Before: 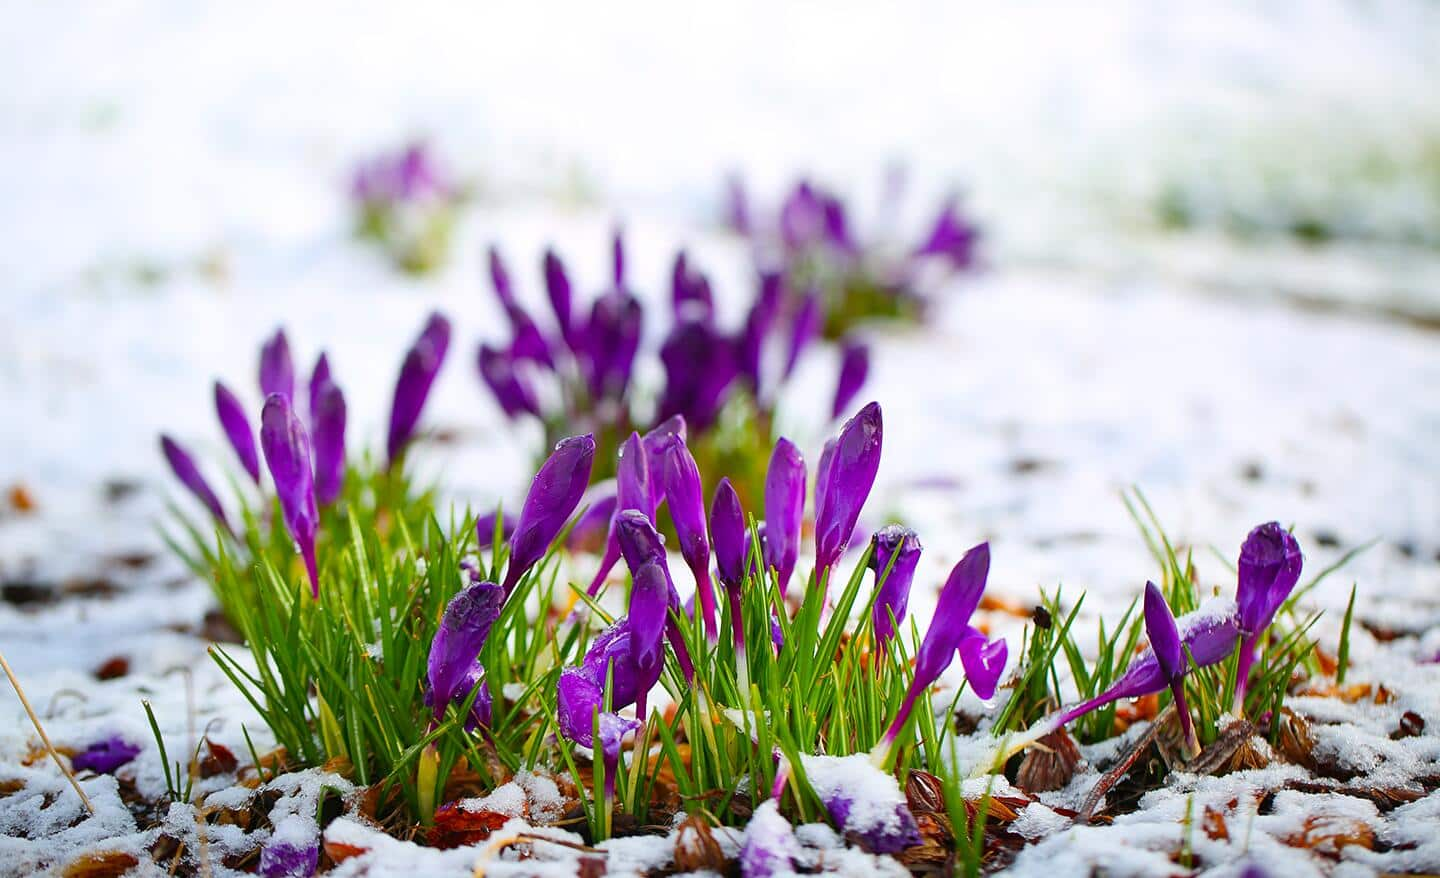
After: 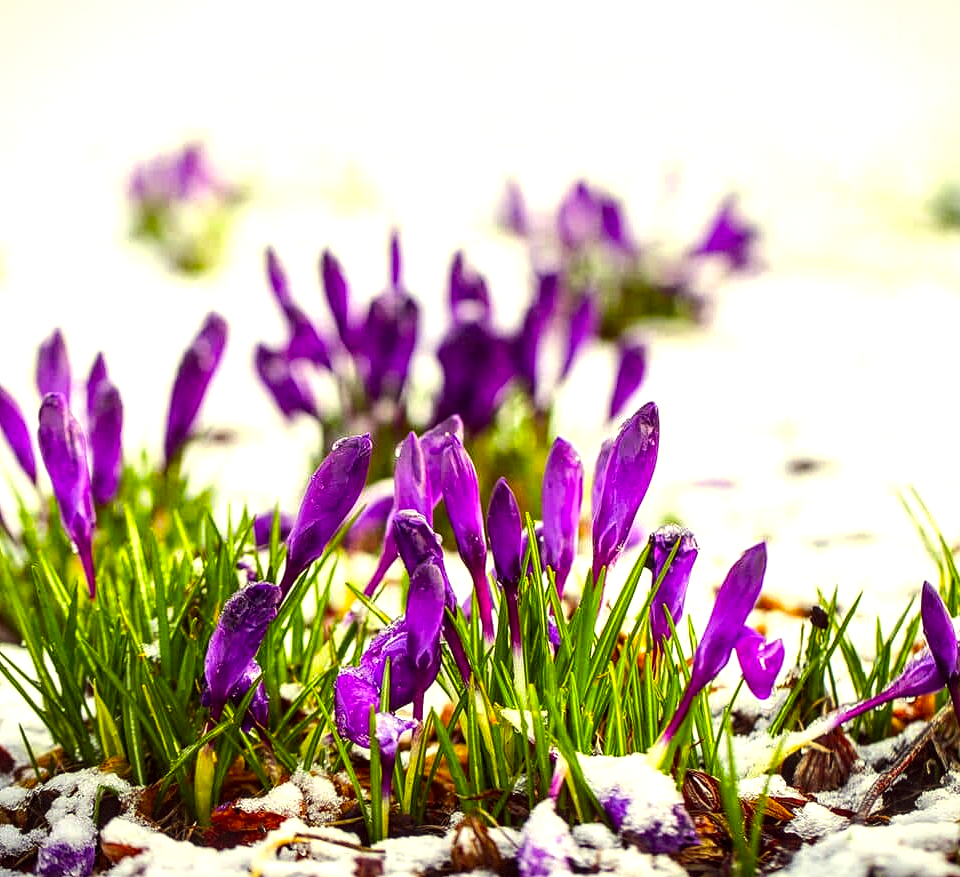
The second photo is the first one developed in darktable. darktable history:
local contrast: detail 142%
color correction: highlights a* -0.482, highlights b* 40, shadows a* 9.8, shadows b* -0.161
contrast brightness saturation: contrast 0.05
crop and rotate: left 15.546%, right 17.787%
tone equalizer: -8 EV -0.75 EV, -7 EV -0.7 EV, -6 EV -0.6 EV, -5 EV -0.4 EV, -3 EV 0.4 EV, -2 EV 0.6 EV, -1 EV 0.7 EV, +0 EV 0.75 EV, edges refinement/feathering 500, mask exposure compensation -1.57 EV, preserve details no
white balance: red 0.931, blue 1.11
vignetting: fall-off start 97.28%, fall-off radius 79%, brightness -0.462, saturation -0.3, width/height ratio 1.114, dithering 8-bit output, unbound false
